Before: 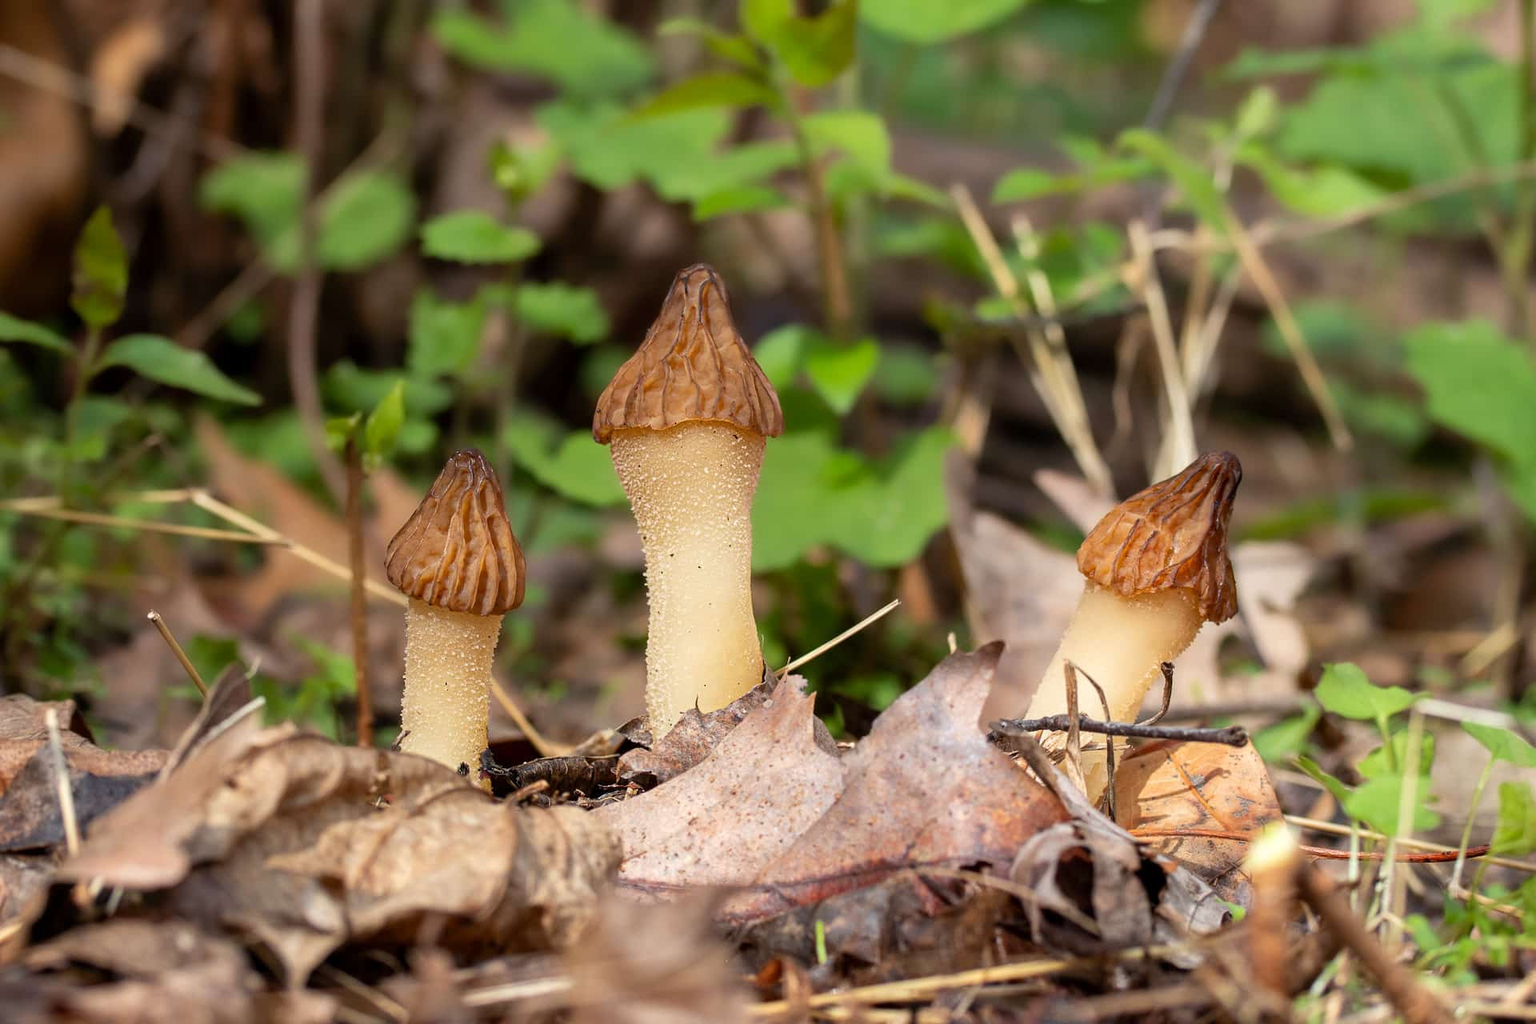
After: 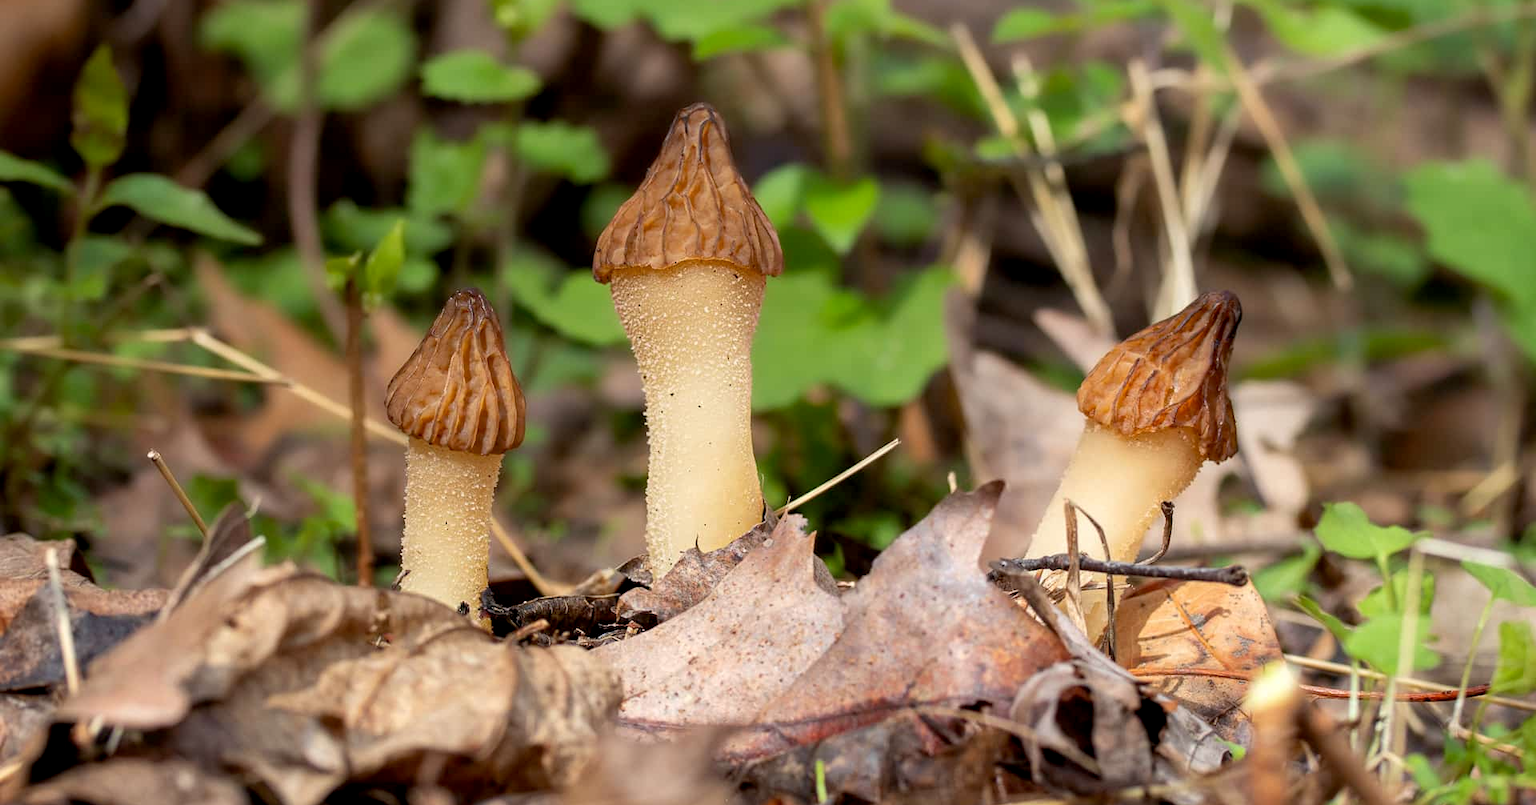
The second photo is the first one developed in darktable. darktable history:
exposure: black level correction 0.004, exposure 0.014 EV, compensate highlight preservation false
crop and rotate: top 15.774%, bottom 5.506%
